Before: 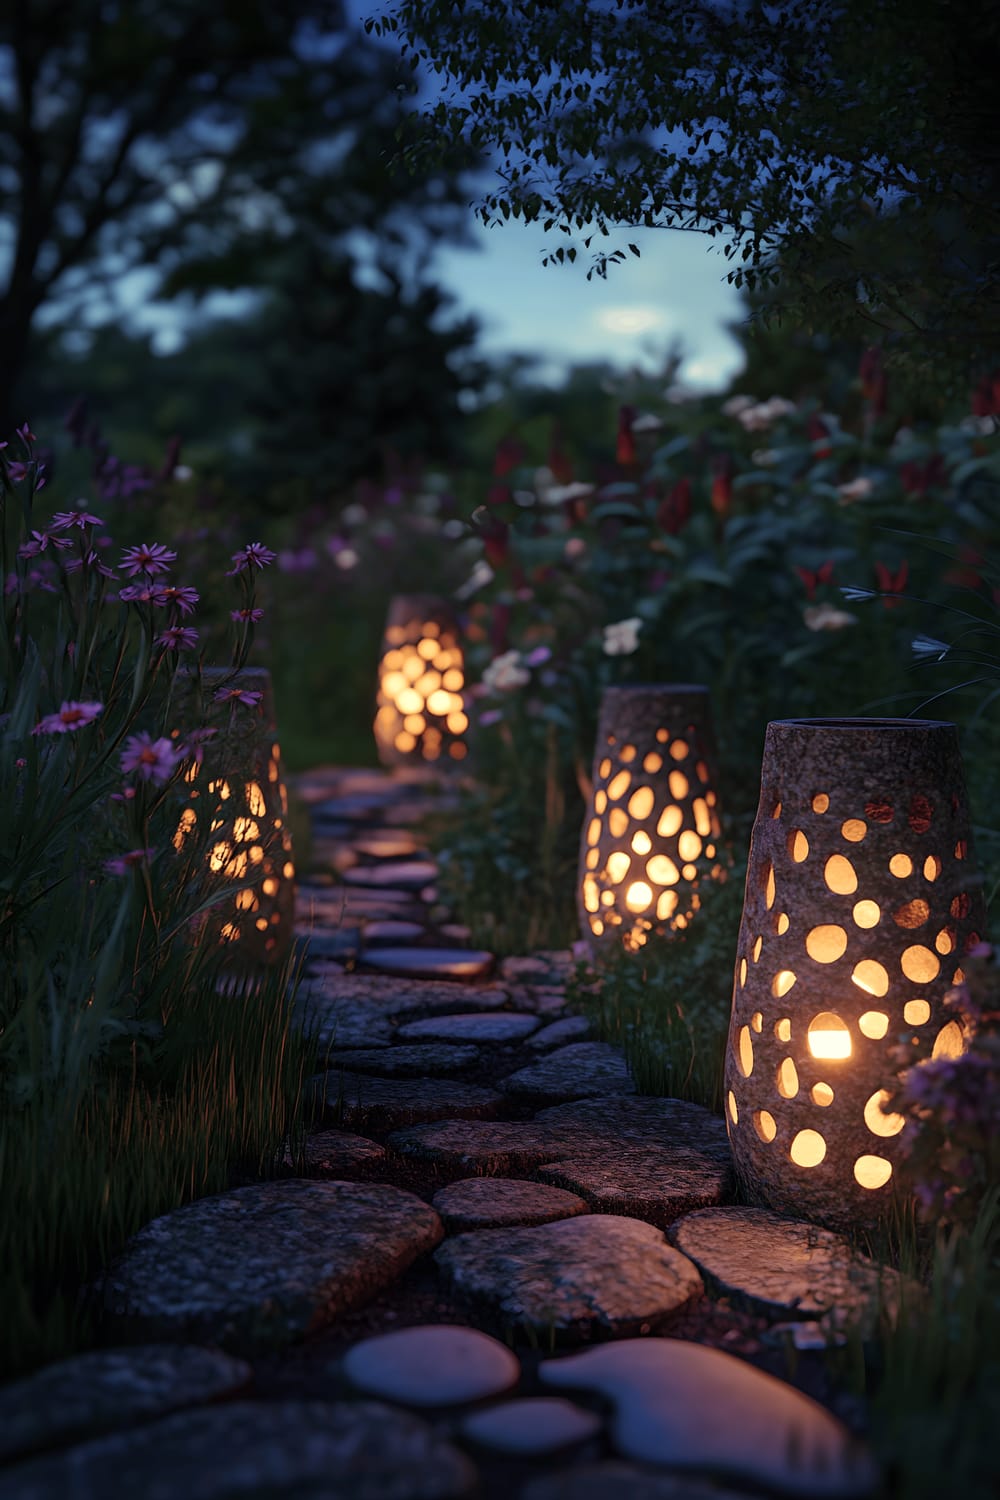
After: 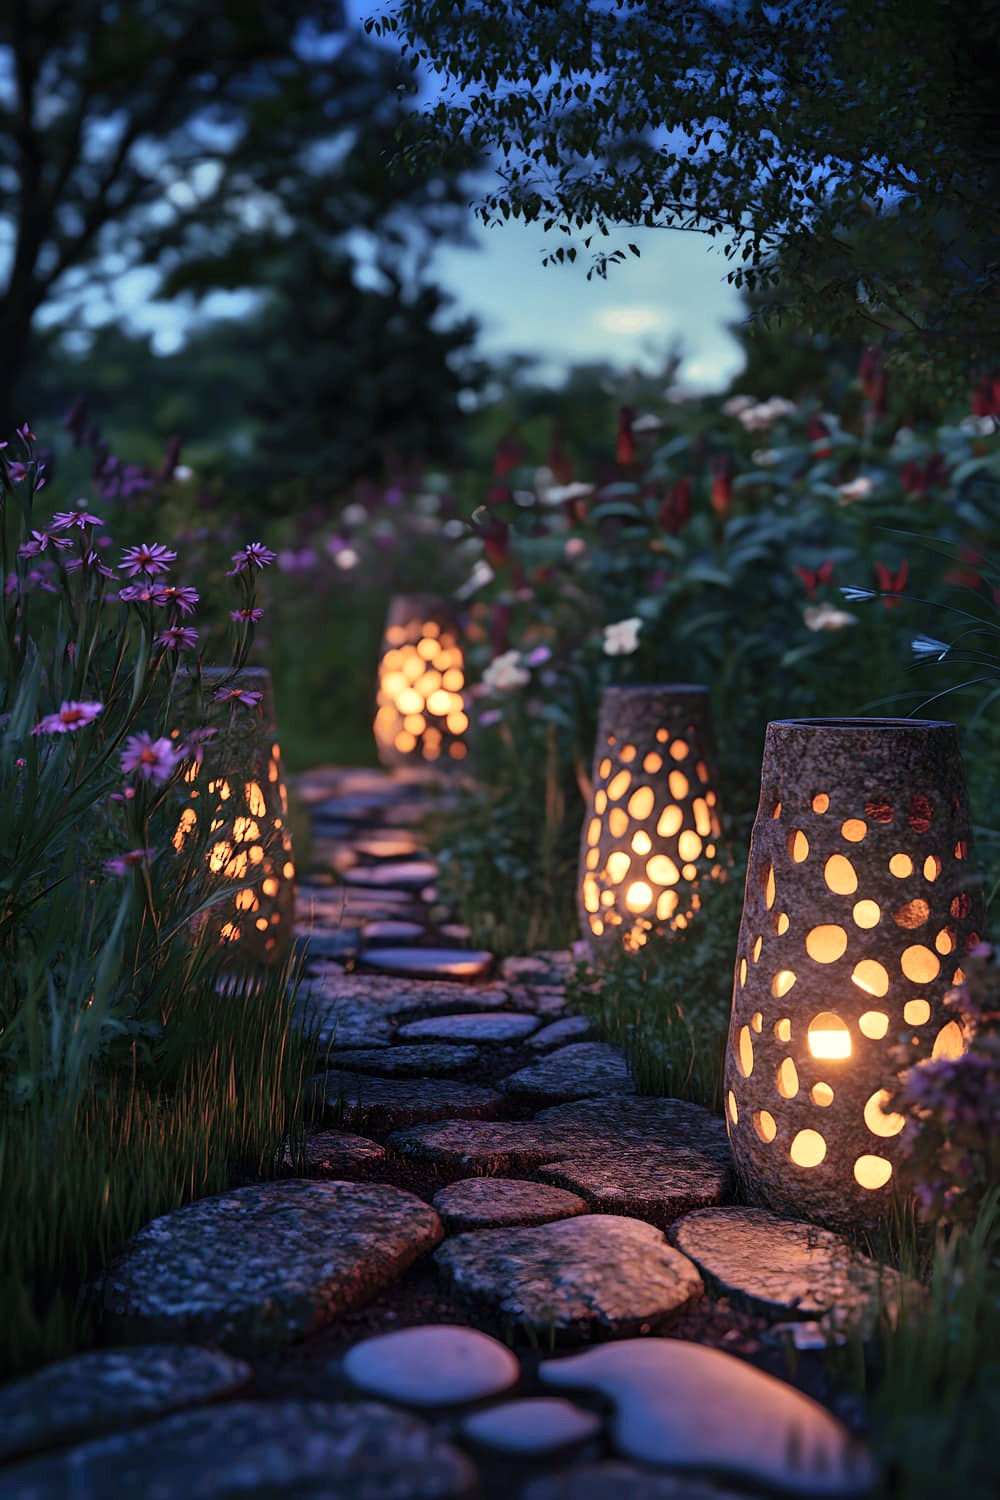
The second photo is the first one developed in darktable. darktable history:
shadows and highlights: highlights color adjustment 78.75%, low approximation 0.01, soften with gaussian
